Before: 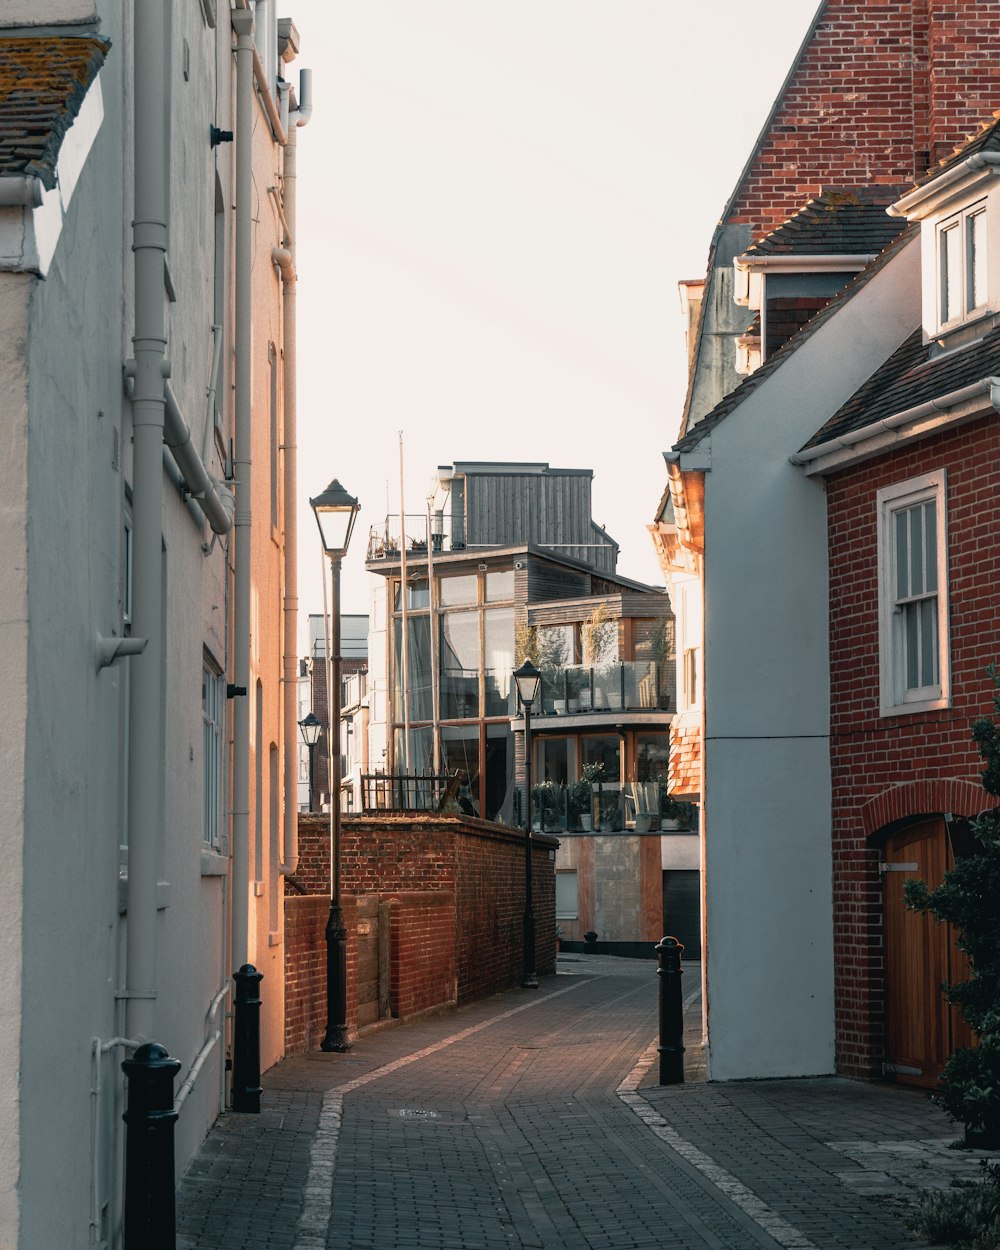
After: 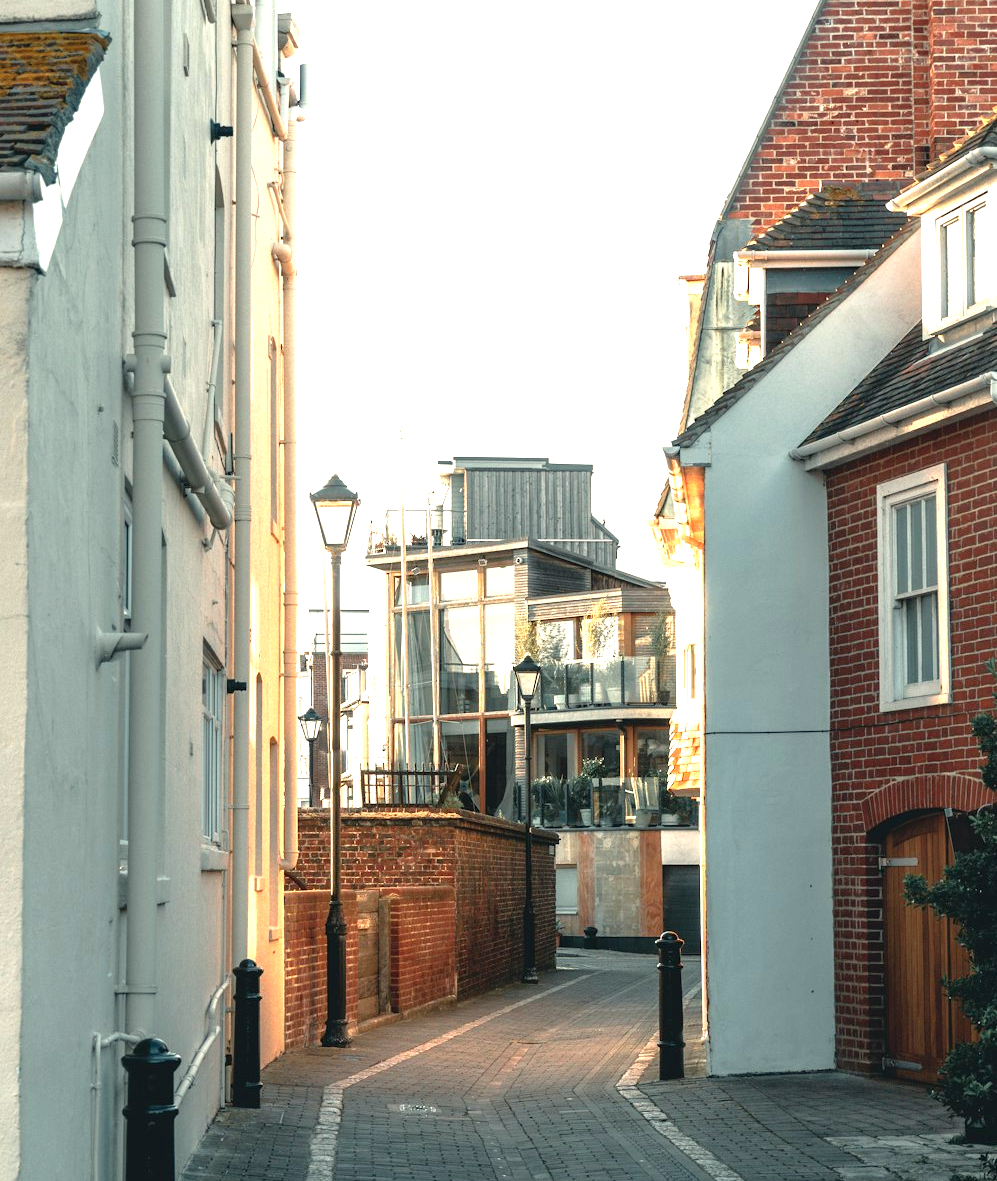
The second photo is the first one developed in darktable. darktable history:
color correction: highlights a* -4.34, highlights b* 6.67
exposure: black level correction 0, exposure 1.2 EV, compensate highlight preservation false
crop: top 0.42%, right 0.265%, bottom 5.061%
